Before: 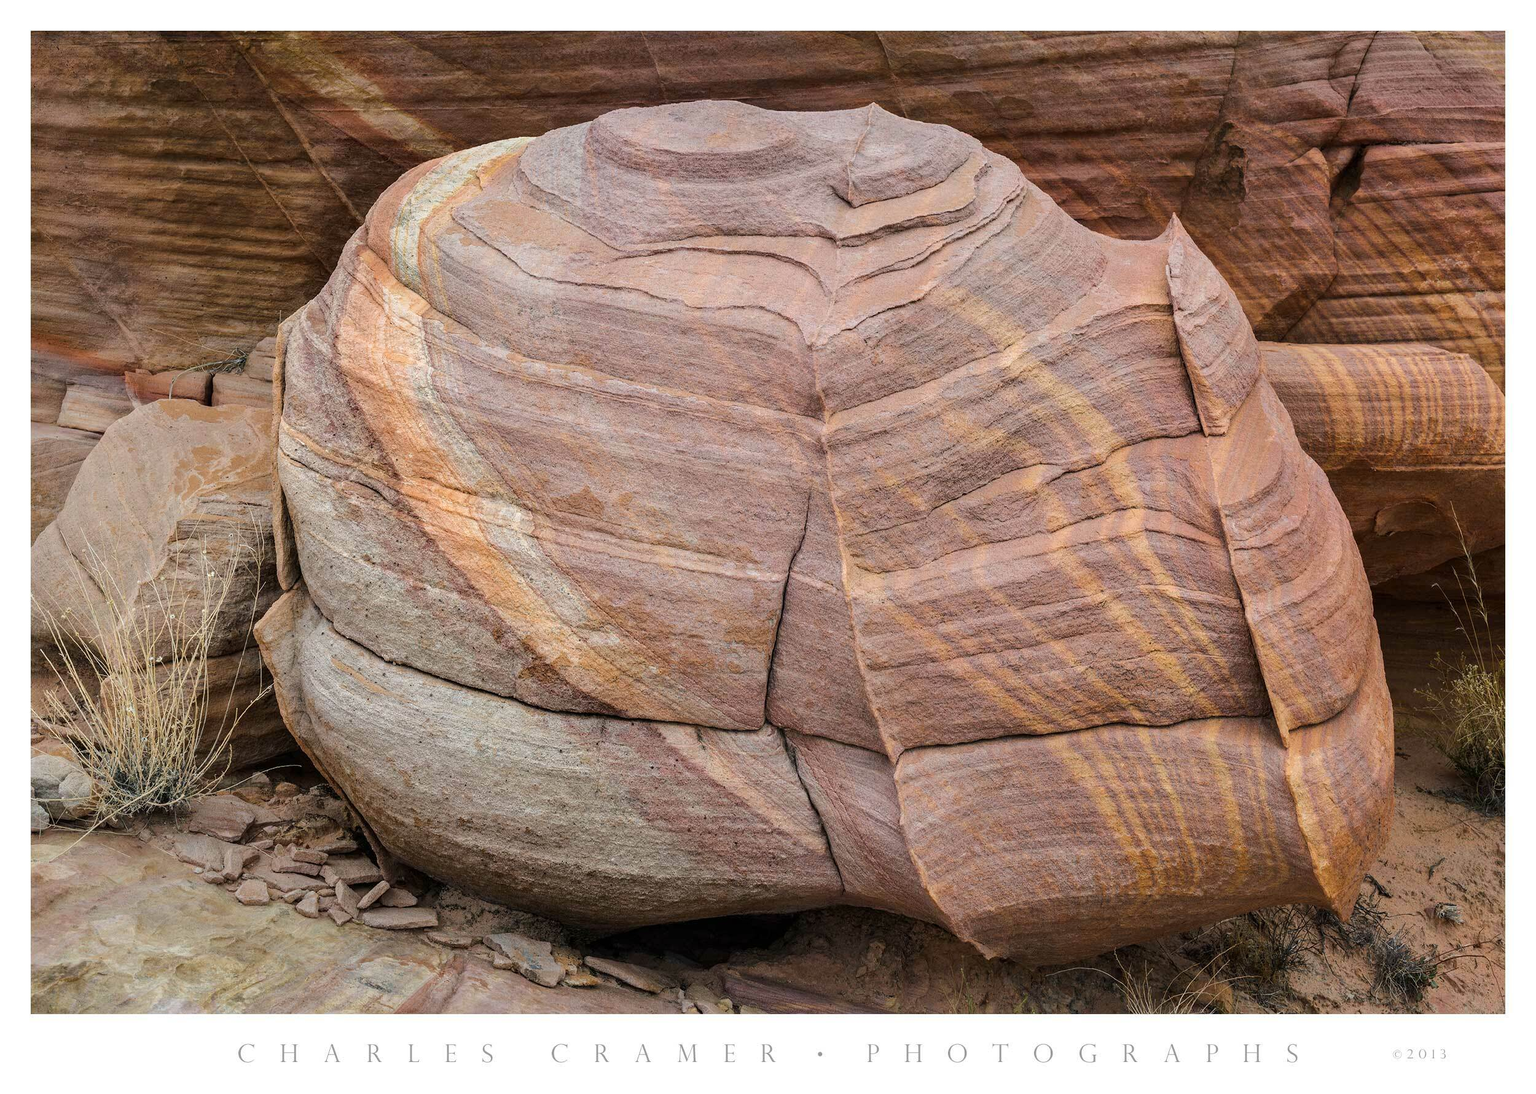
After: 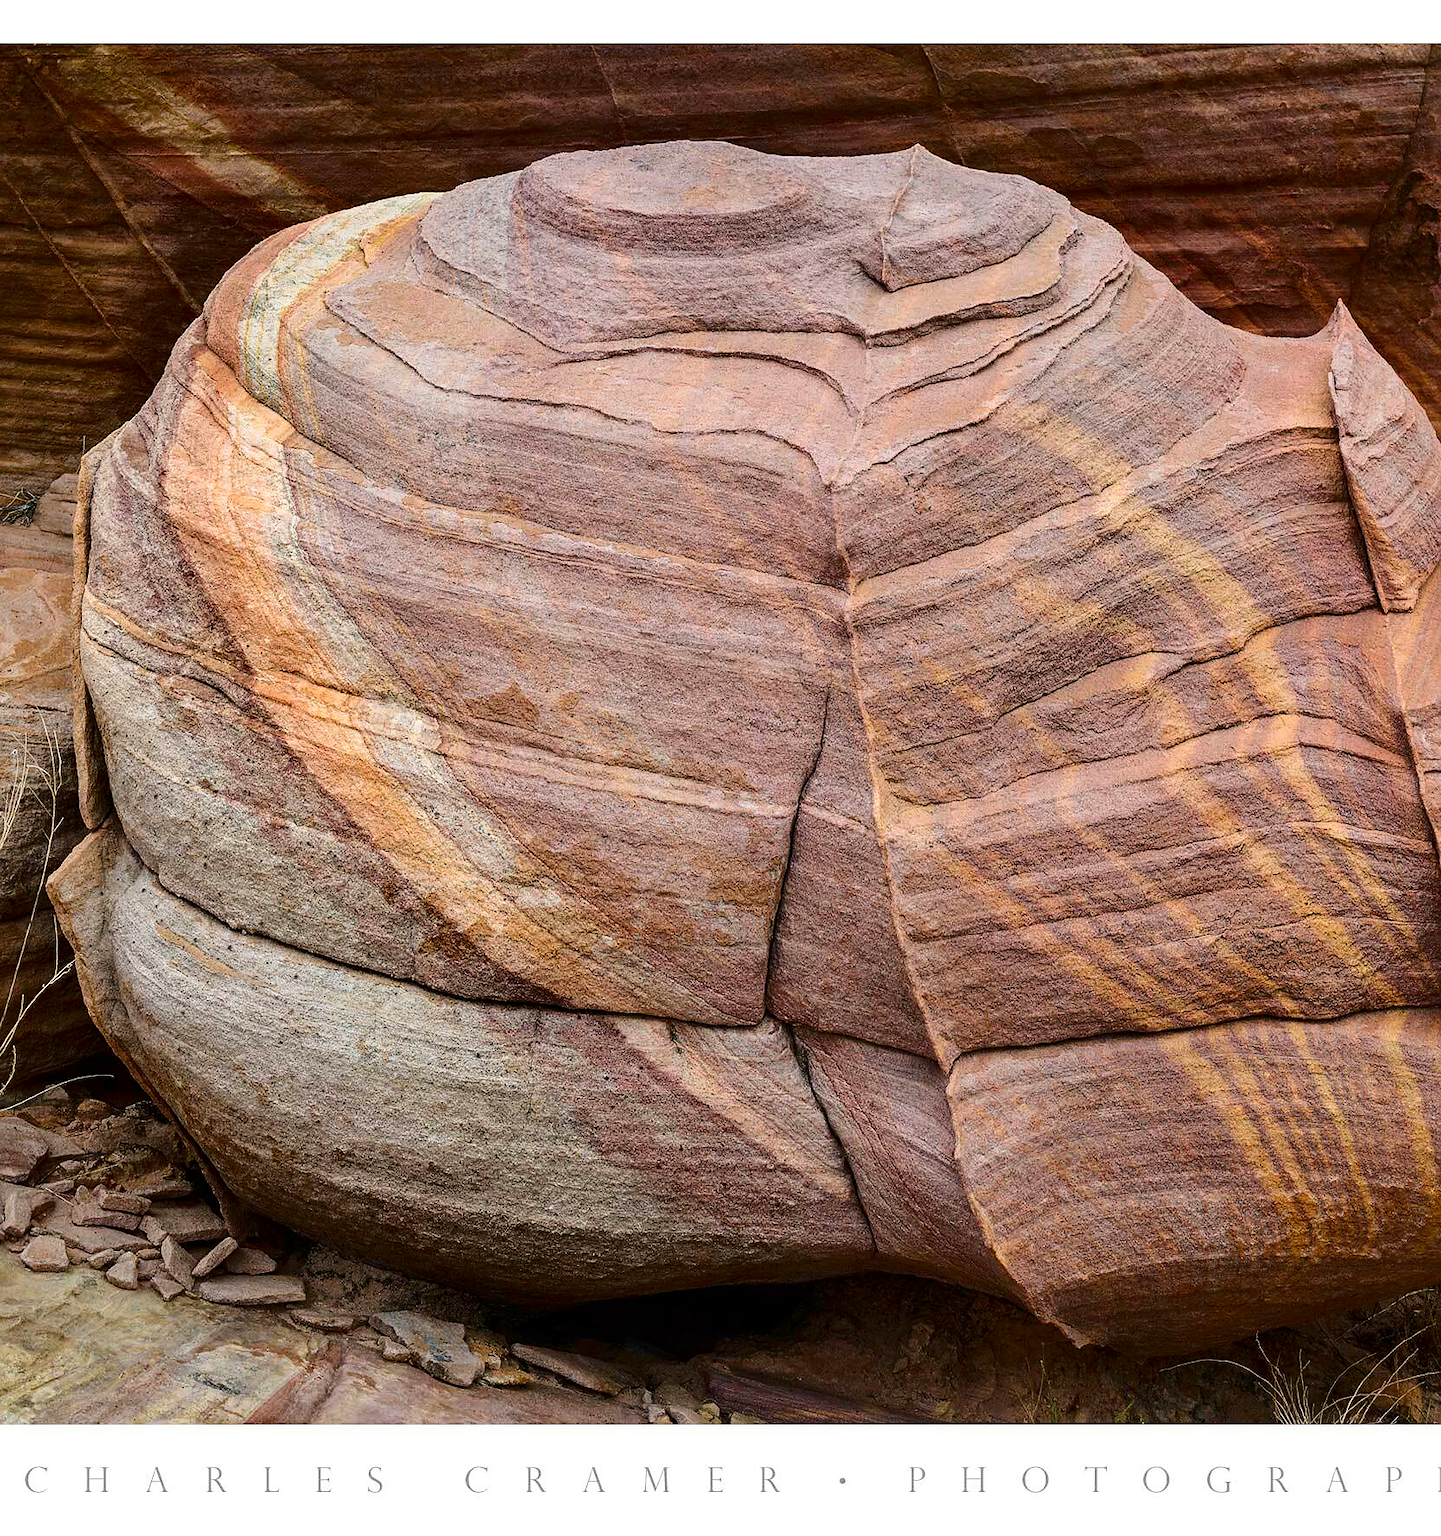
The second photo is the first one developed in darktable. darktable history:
sharpen: radius 1.039, threshold 1.135
contrast brightness saturation: contrast 0.214, brightness -0.104, saturation 0.21
crop and rotate: left 14.417%, right 18.794%
